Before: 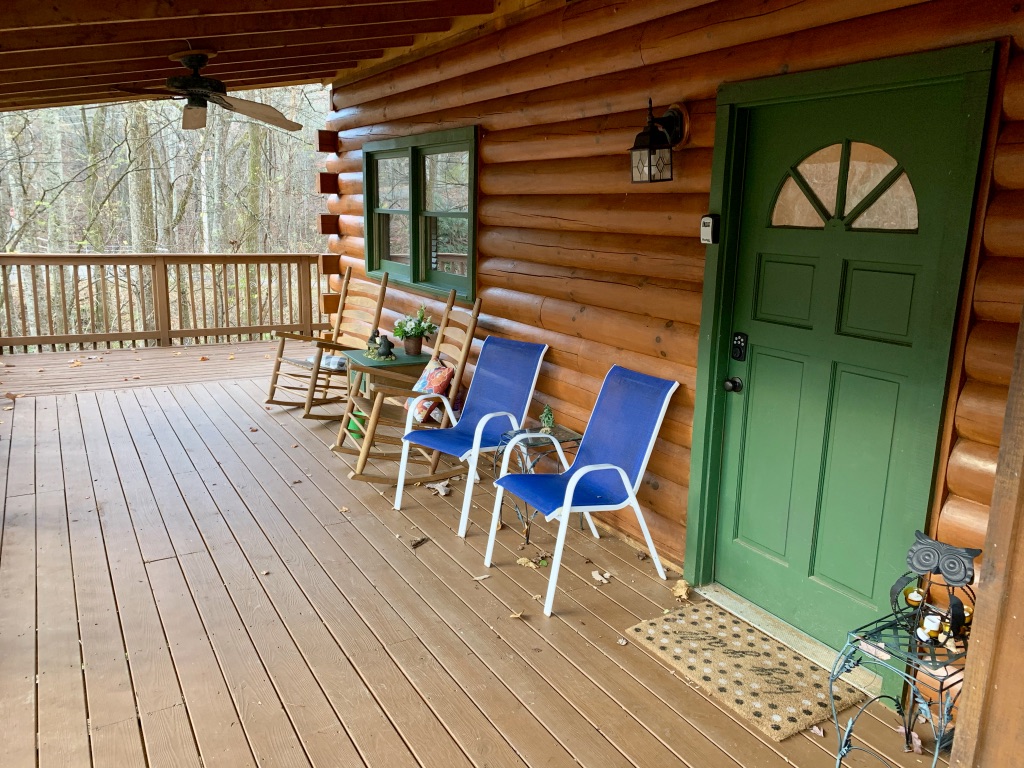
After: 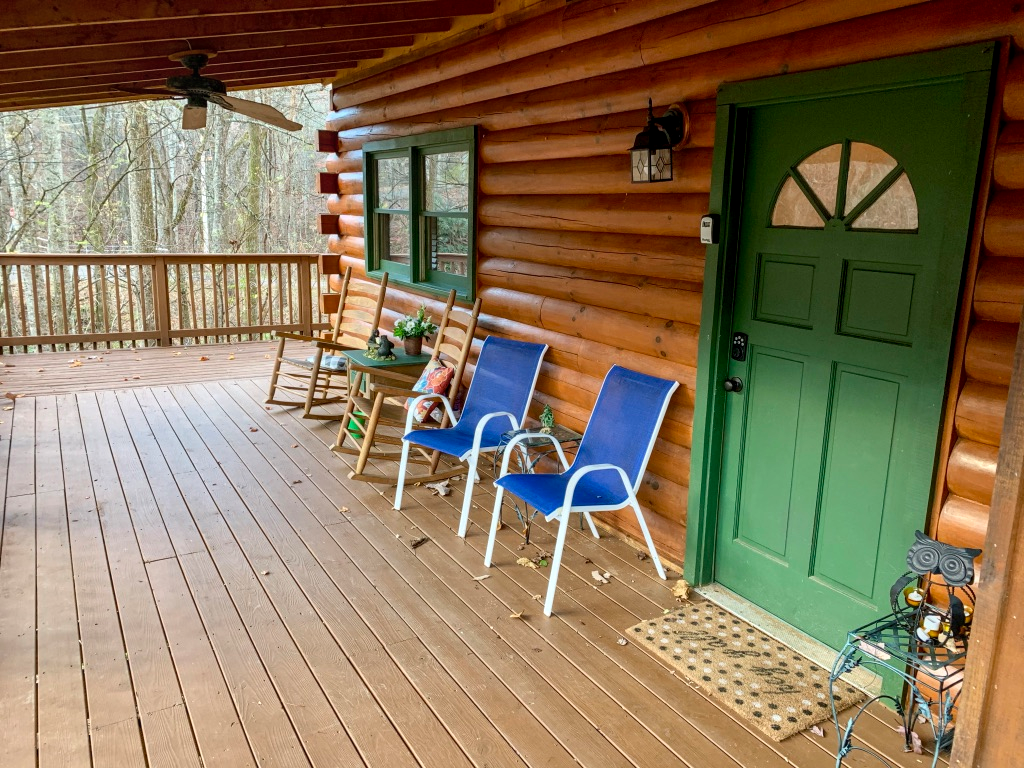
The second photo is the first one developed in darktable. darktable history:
exposure: exposure 0.02 EV, compensate highlight preservation false
local contrast: on, module defaults
